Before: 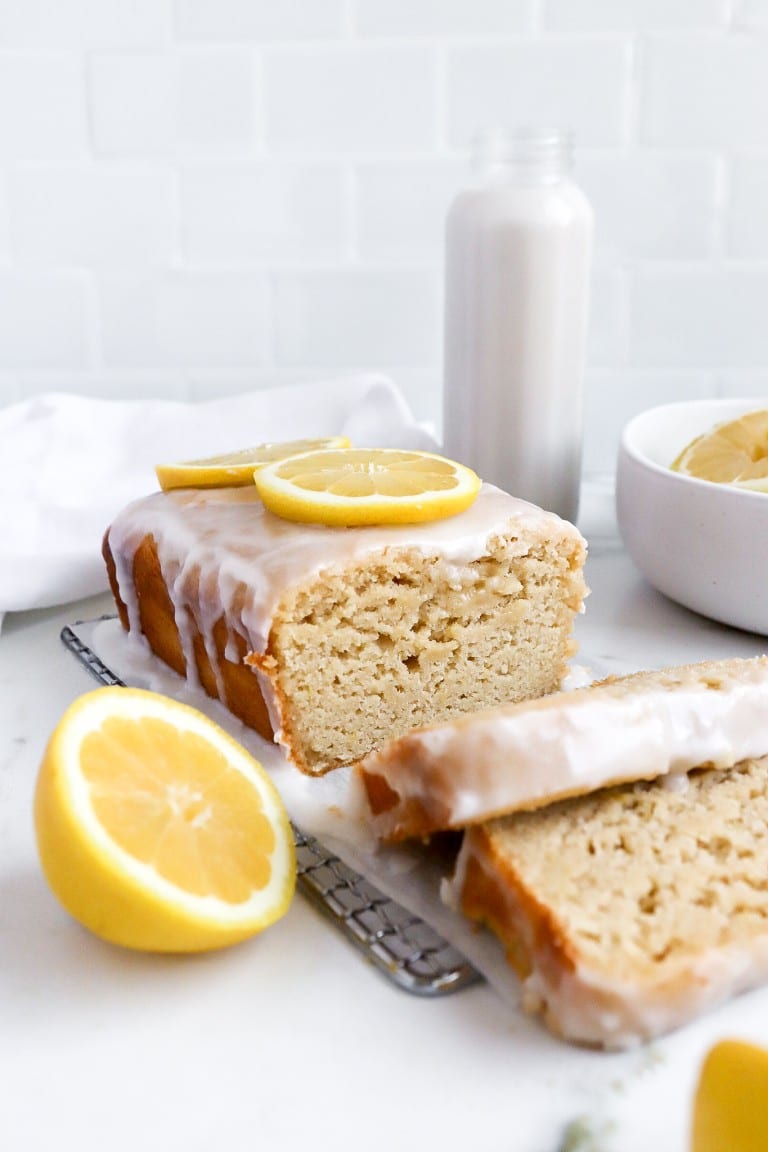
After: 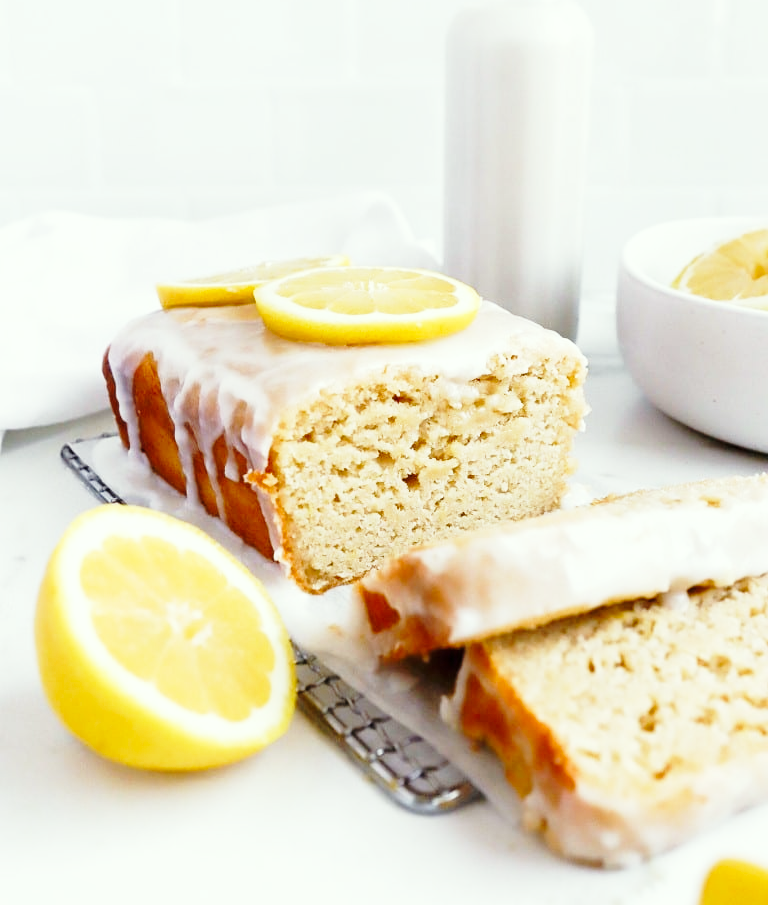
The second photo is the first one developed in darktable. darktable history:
shadows and highlights: shadows 25.73, highlights -26.29
color correction: highlights a* -2.69, highlights b* 2.61
base curve: curves: ch0 [(0, 0) (0.028, 0.03) (0.121, 0.232) (0.46, 0.748) (0.859, 0.968) (1, 1)], preserve colors none
crop and rotate: top 15.847%, bottom 5.516%
